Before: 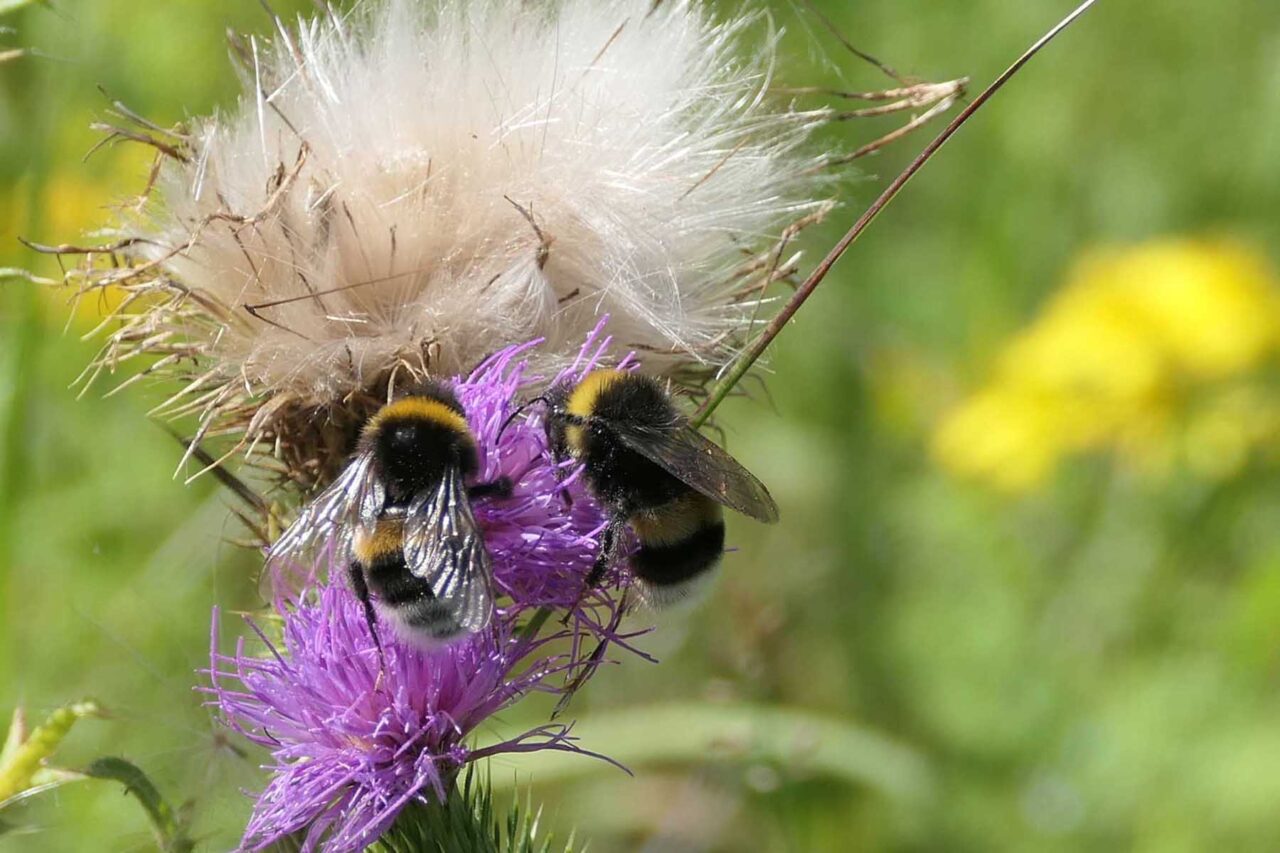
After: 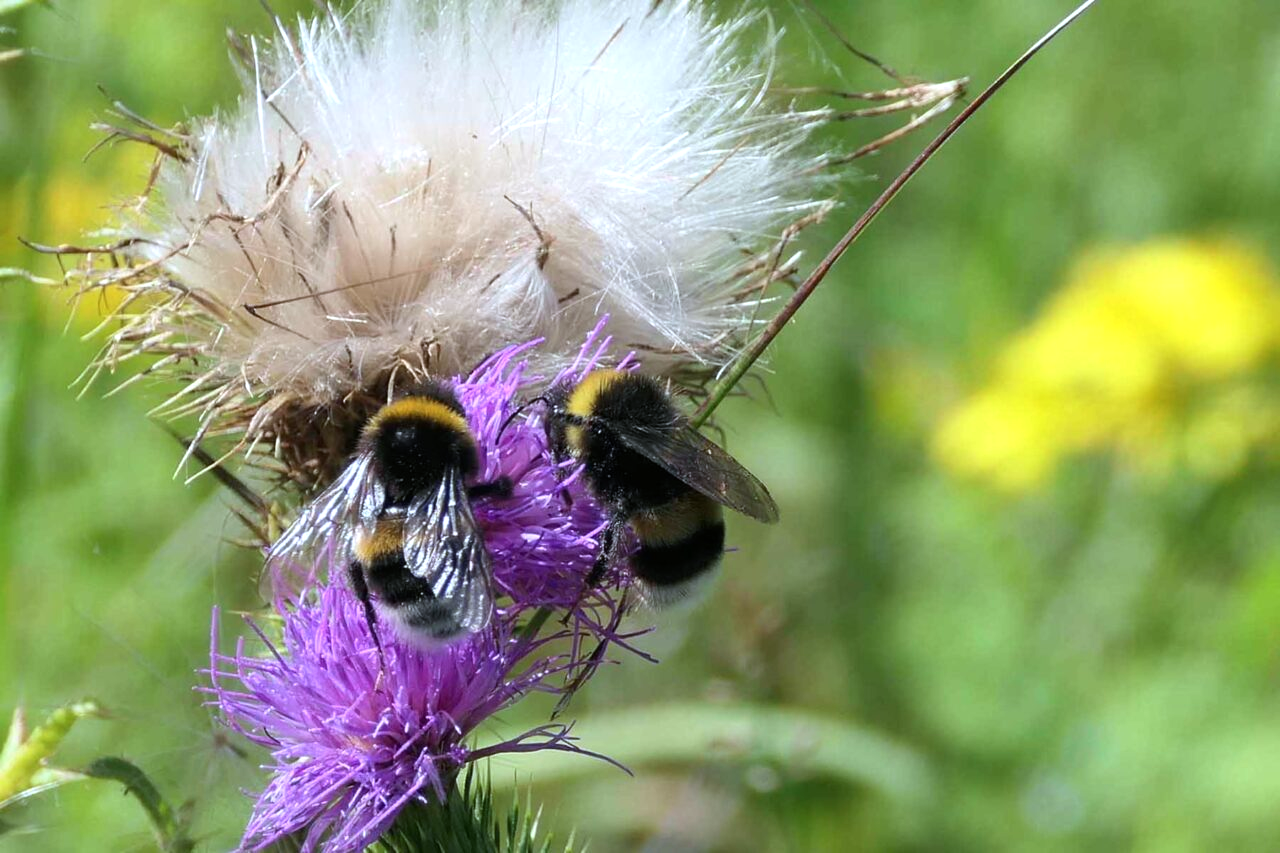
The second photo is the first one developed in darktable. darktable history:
contrast brightness saturation: contrast 0.07
color balance: contrast 10%
color calibration: x 0.37, y 0.382, temperature 4313.32 K
